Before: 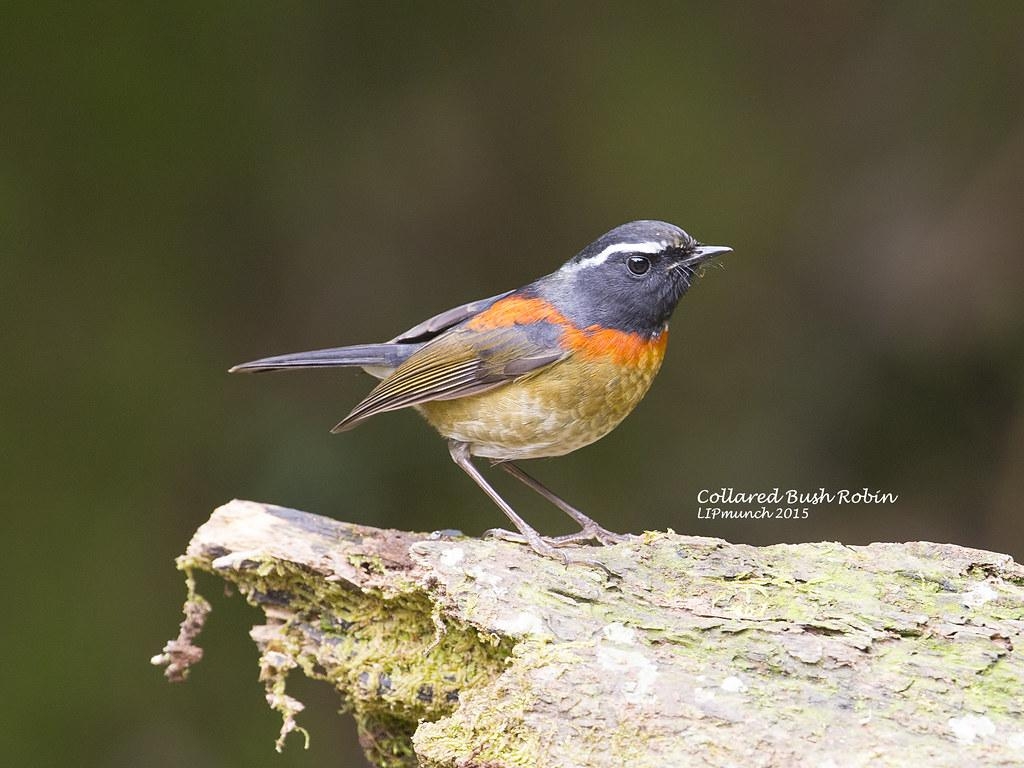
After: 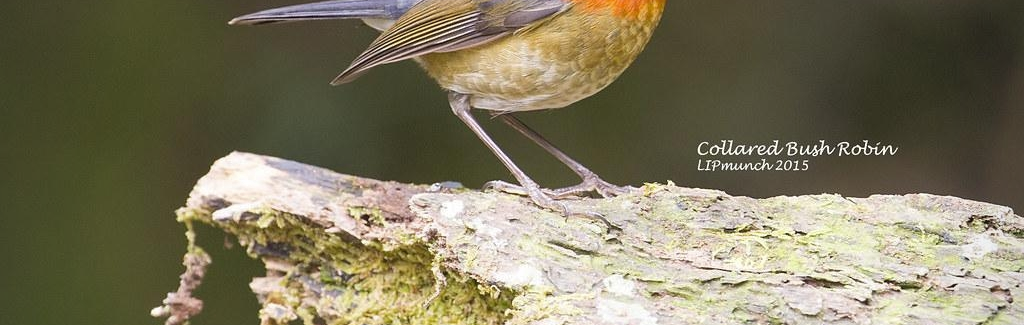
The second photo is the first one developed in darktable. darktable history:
crop: top 45.4%, bottom 12.251%
vignetting: fall-off radius 60.9%, unbound false
shadows and highlights: shadows 25.56, highlights -23.43
